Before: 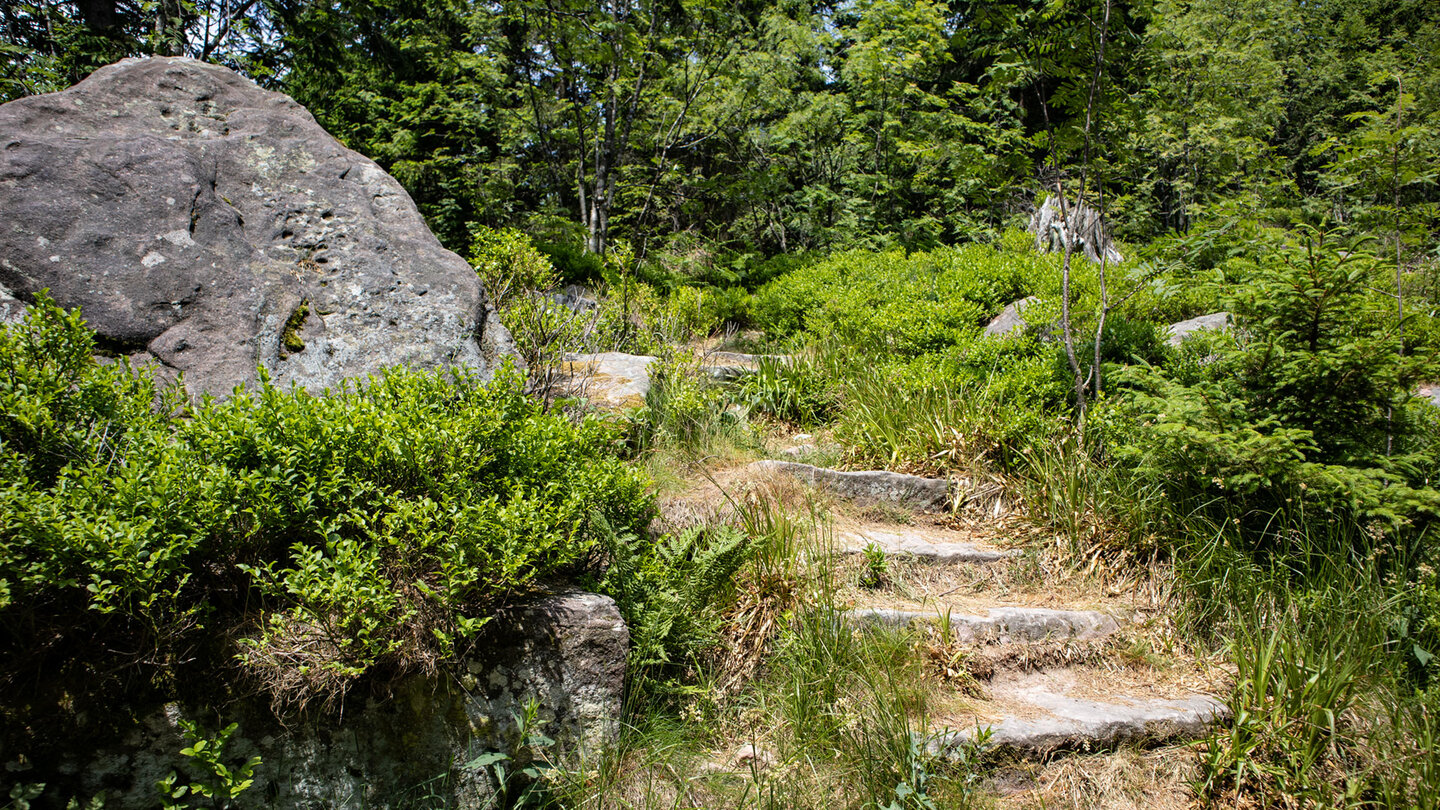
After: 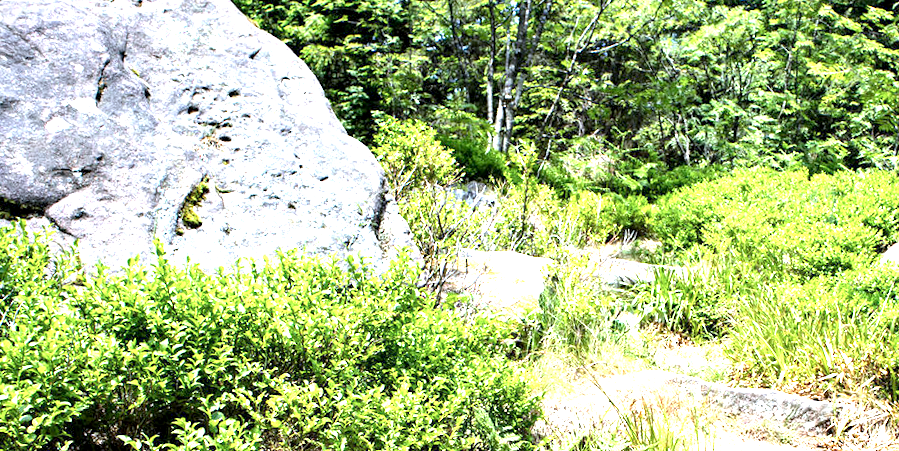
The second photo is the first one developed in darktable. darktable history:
crop and rotate: angle -4.2°, left 2.155%, top 6.692%, right 27.452%, bottom 30.453%
color calibration: x 0.372, y 0.387, temperature 4286.08 K, gamut compression 1.68
exposure: black level correction 0.001, exposure 1.996 EV, compensate highlight preservation false
